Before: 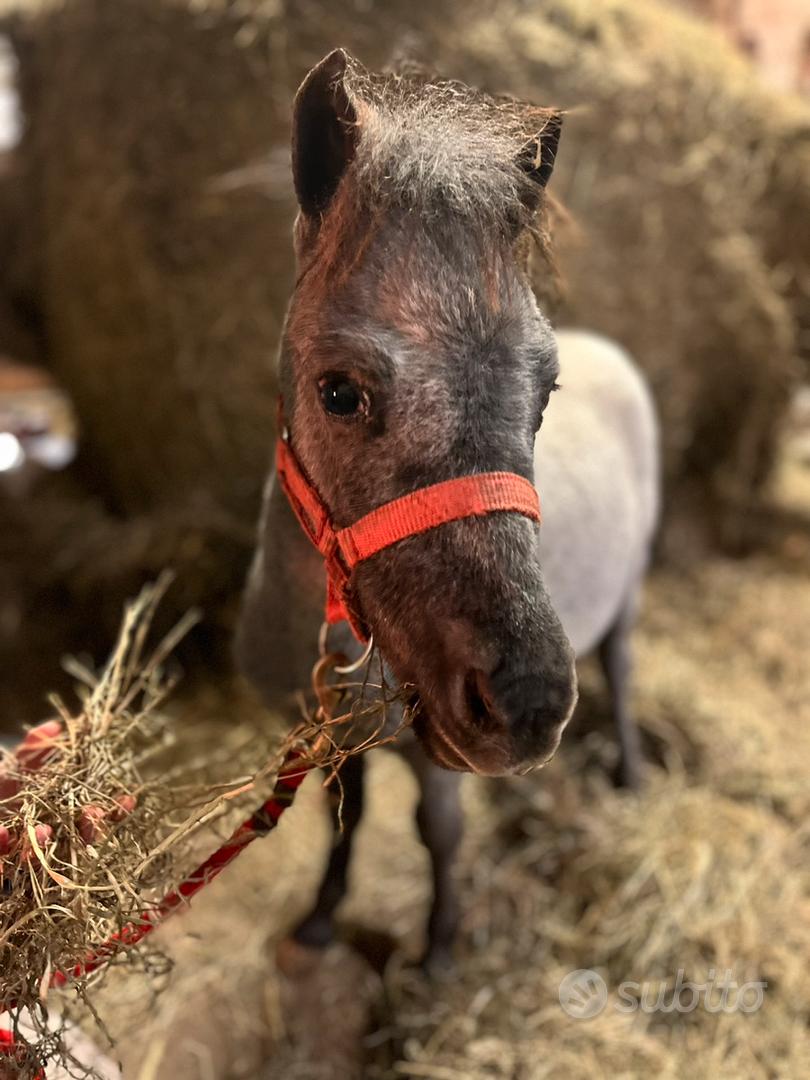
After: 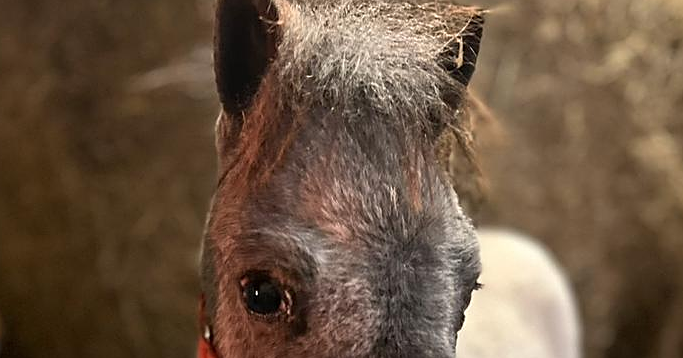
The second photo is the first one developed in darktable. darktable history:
sharpen: on, module defaults
crop and rotate: left 9.667%, top 9.368%, right 5.975%, bottom 57.483%
